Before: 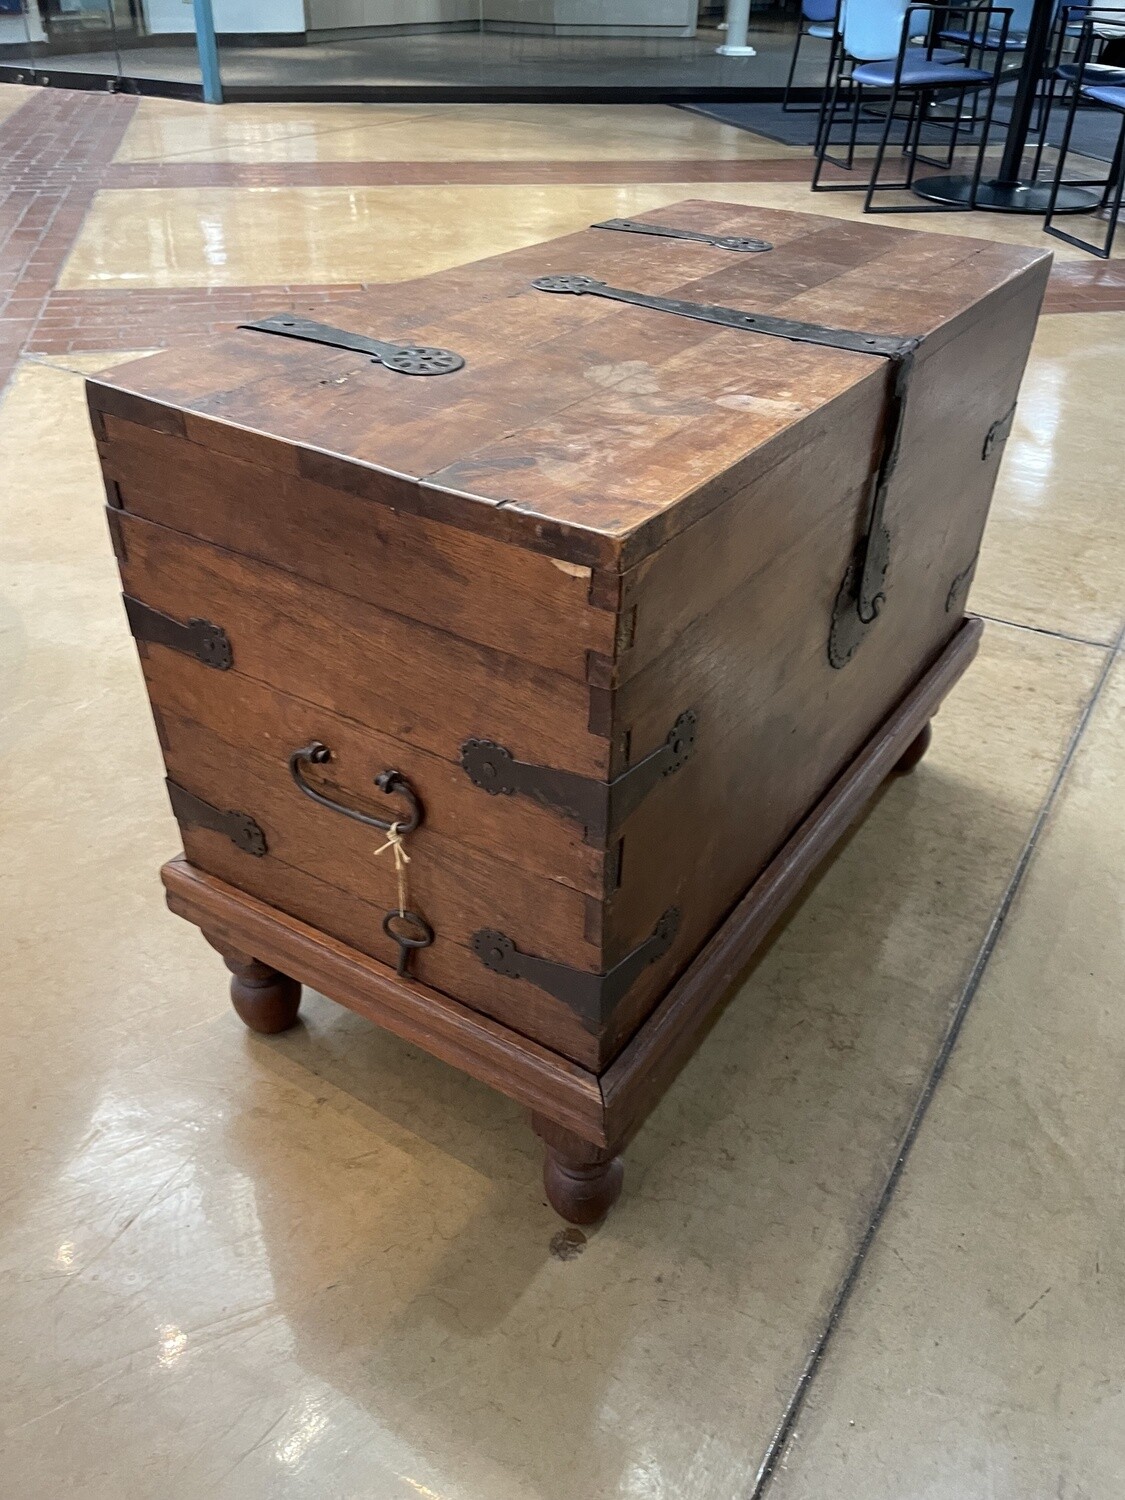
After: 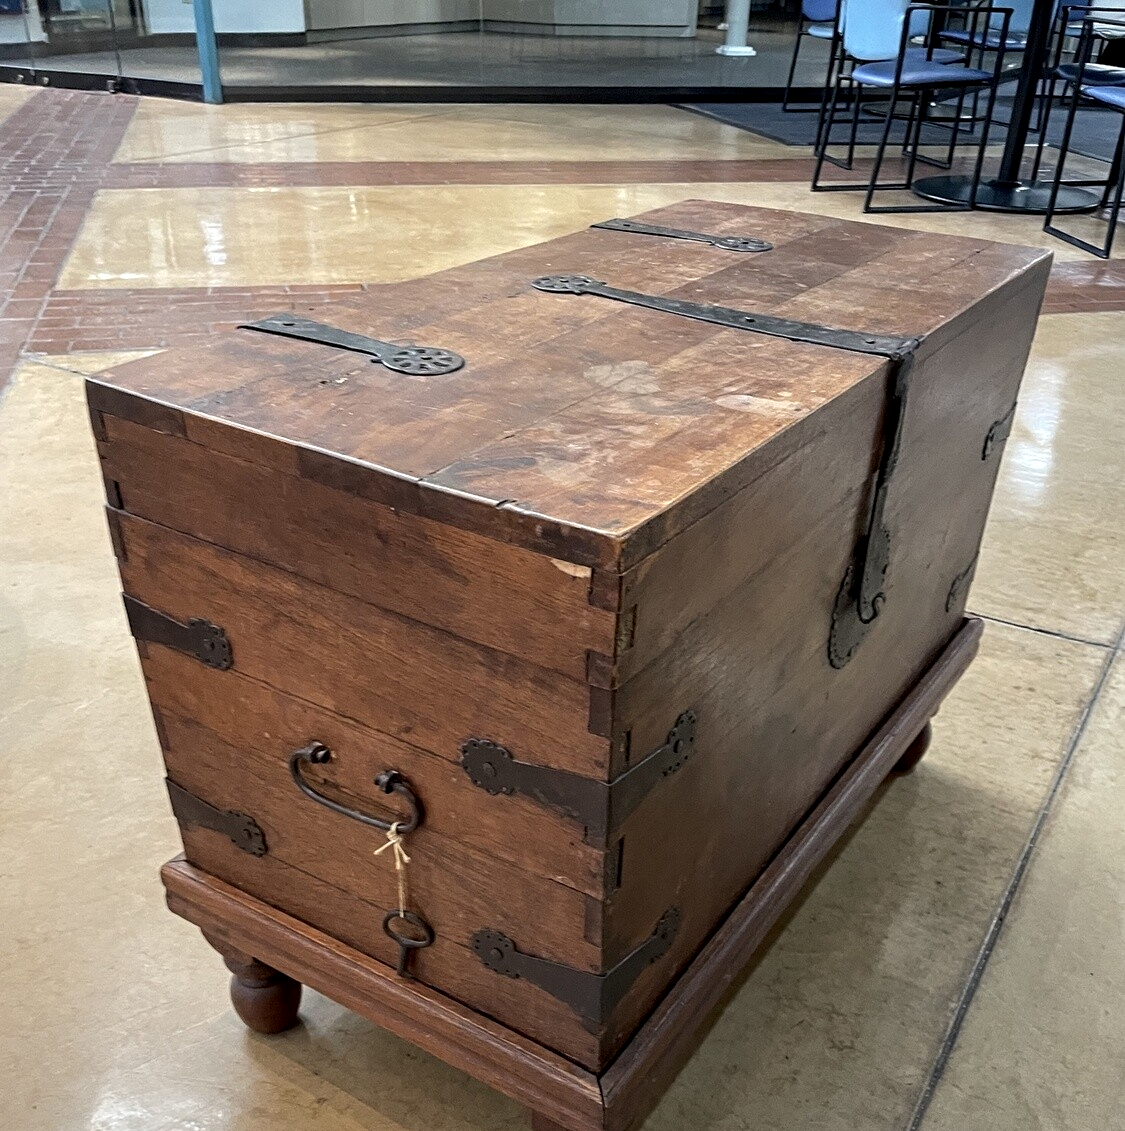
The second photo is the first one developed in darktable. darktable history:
crop: bottom 24.594%
contrast equalizer: y [[0.509, 0.514, 0.523, 0.542, 0.578, 0.603], [0.5 ×6], [0.509, 0.514, 0.523, 0.542, 0.578, 0.603], [0.001, 0.002, 0.003, 0.005, 0.01, 0.013], [0.001, 0.002, 0.003, 0.005, 0.01, 0.013]]
